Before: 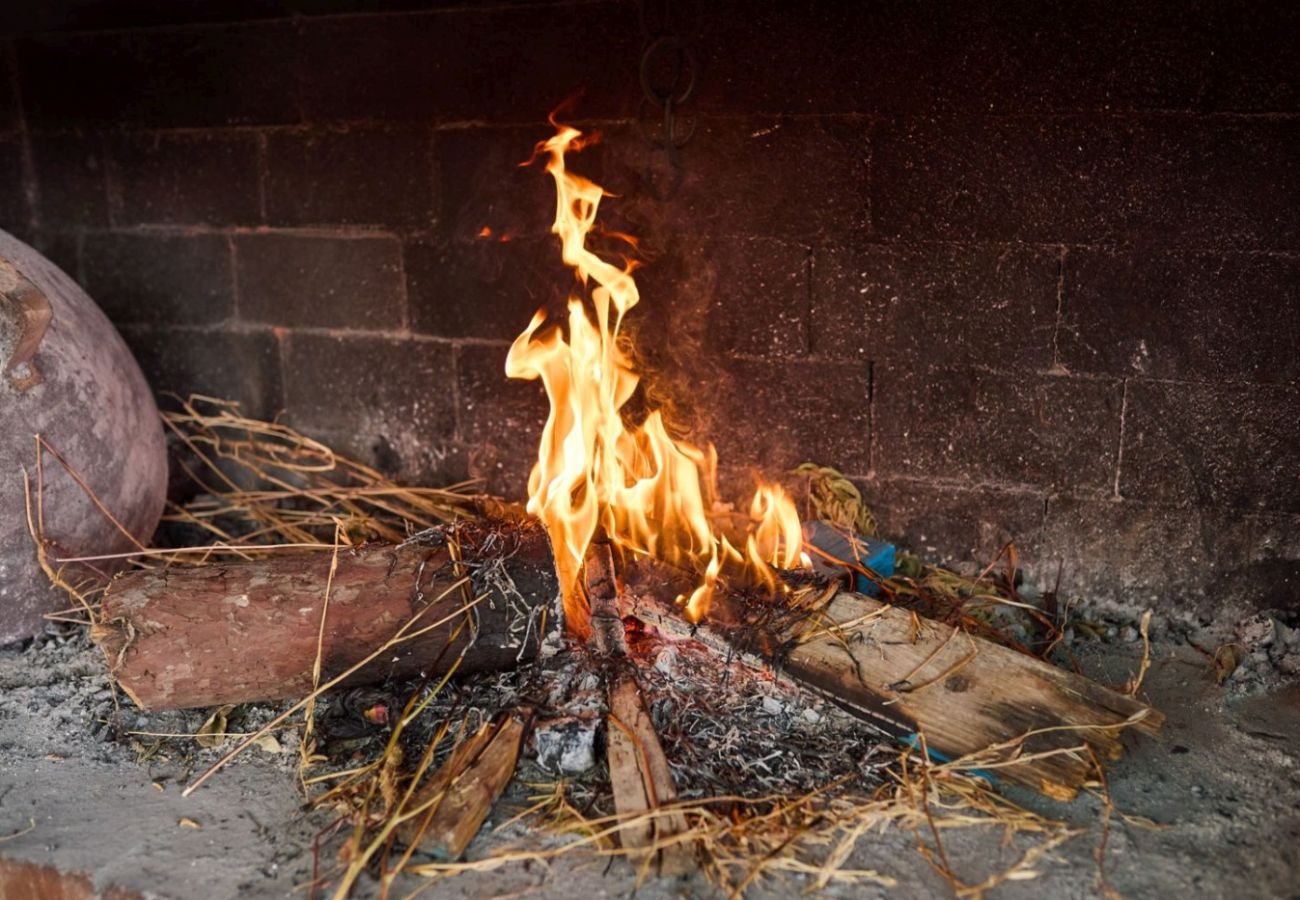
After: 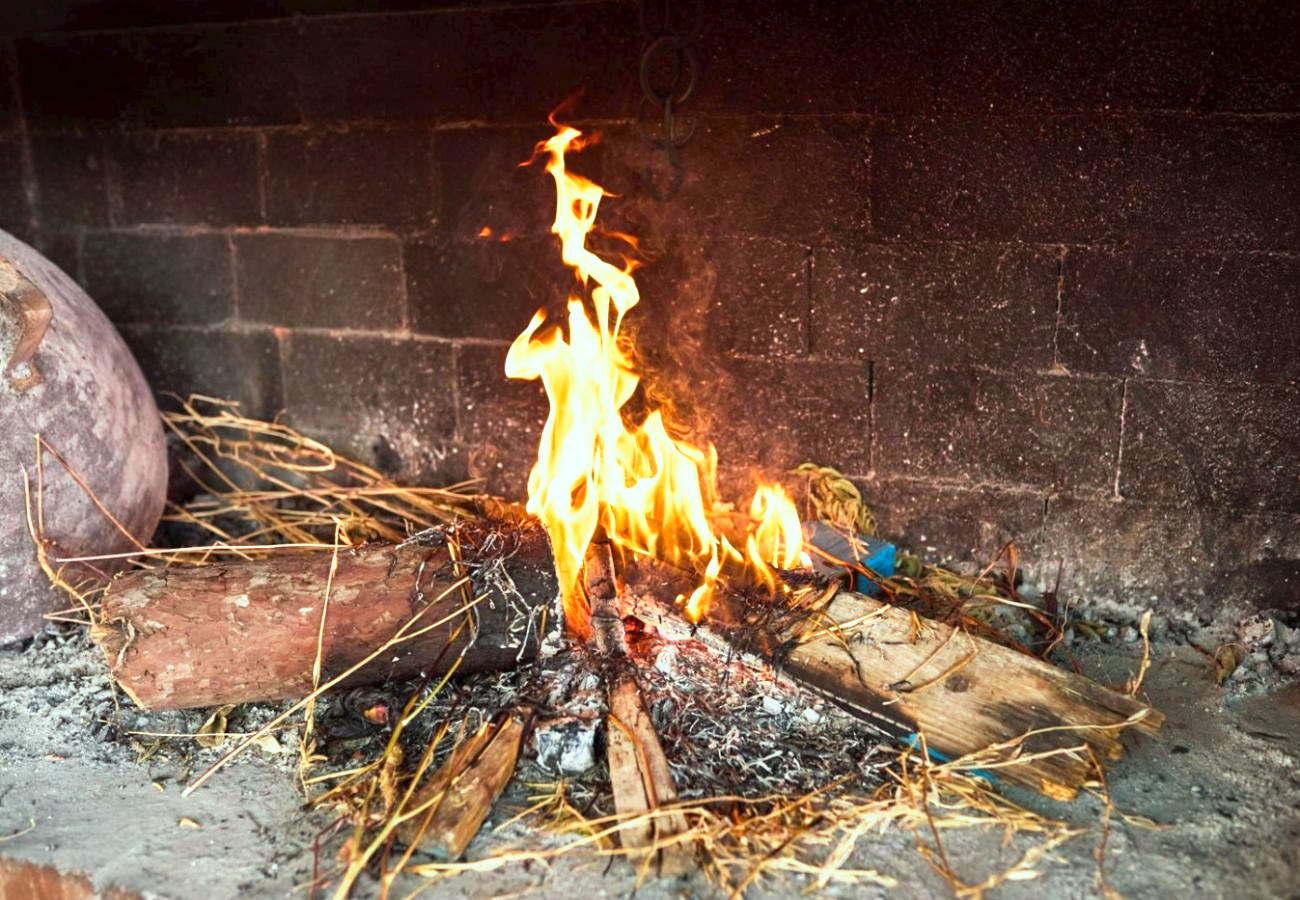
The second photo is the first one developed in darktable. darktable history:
color correction: highlights a* -6.58, highlights b* 0.613
base curve: curves: ch0 [(0, 0) (0.495, 0.917) (1, 1)], preserve colors none
